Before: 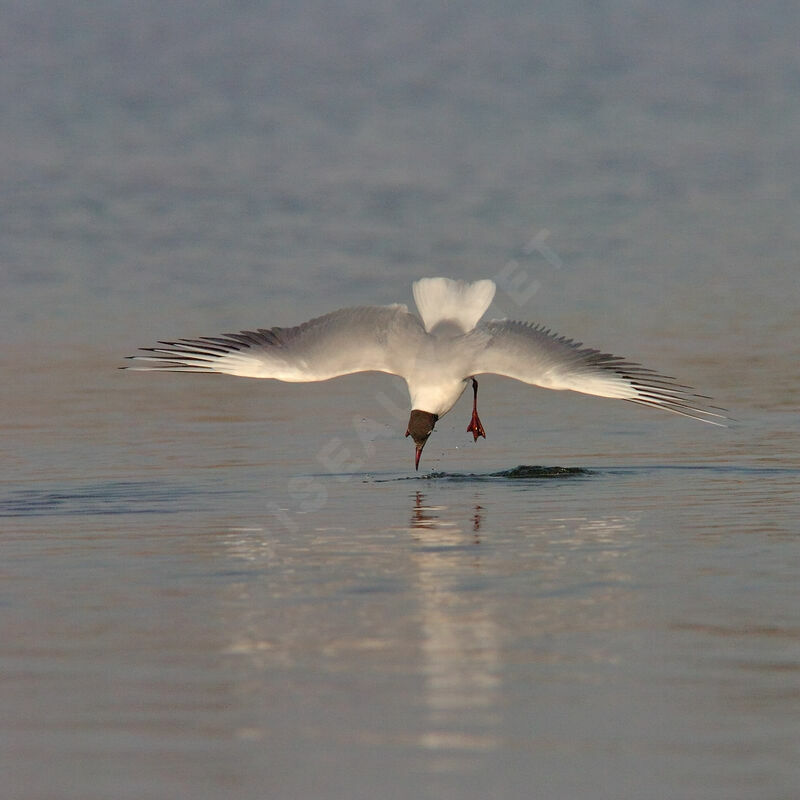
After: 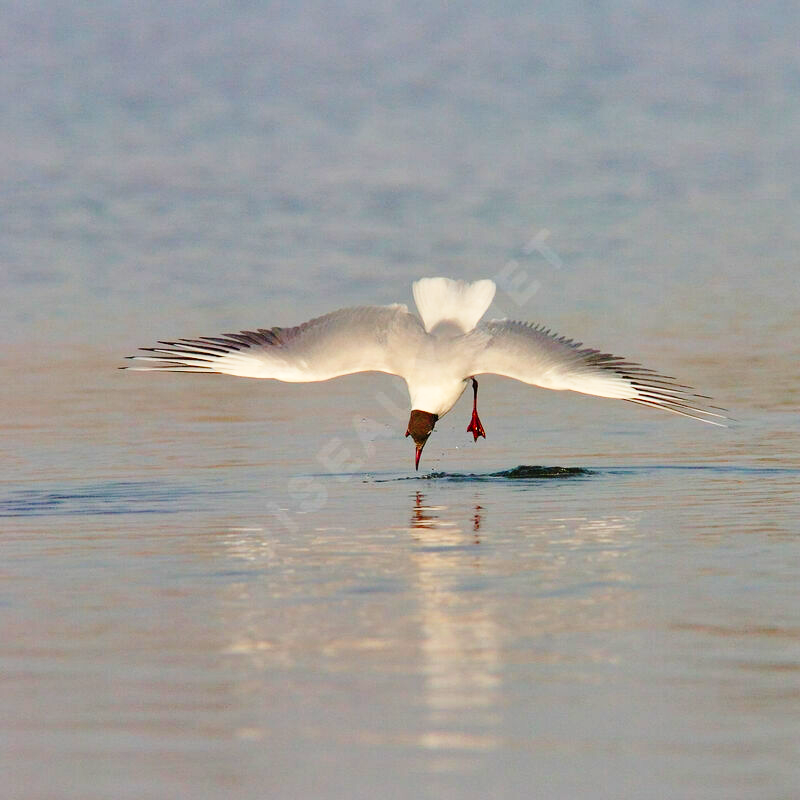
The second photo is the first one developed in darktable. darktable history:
contrast brightness saturation: brightness -0.016, saturation 0.358
base curve: curves: ch0 [(0, 0) (0.028, 0.03) (0.121, 0.232) (0.46, 0.748) (0.859, 0.968) (1, 1)], preserve colors none
